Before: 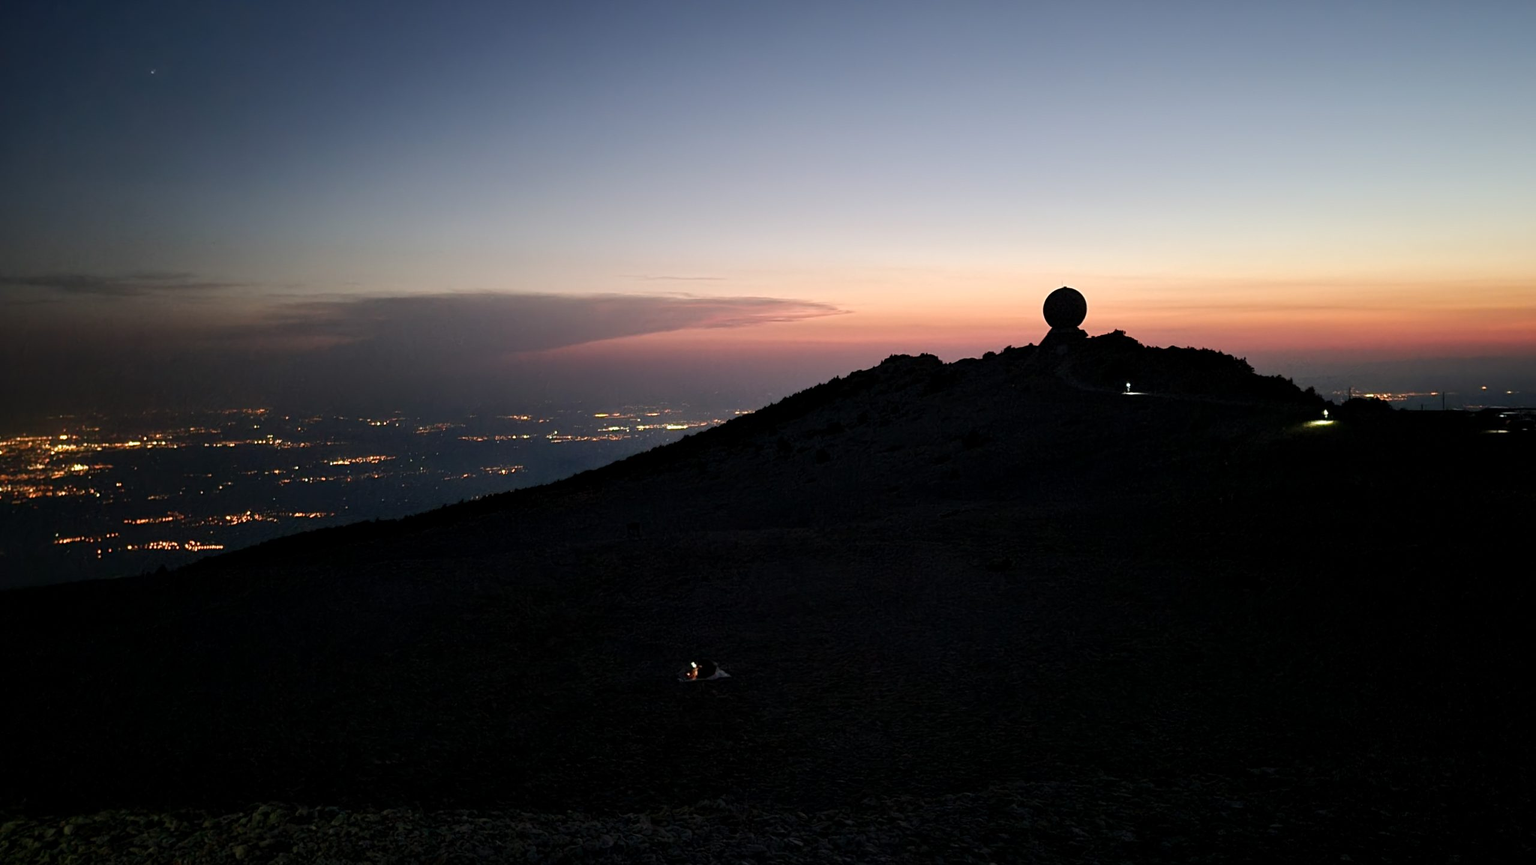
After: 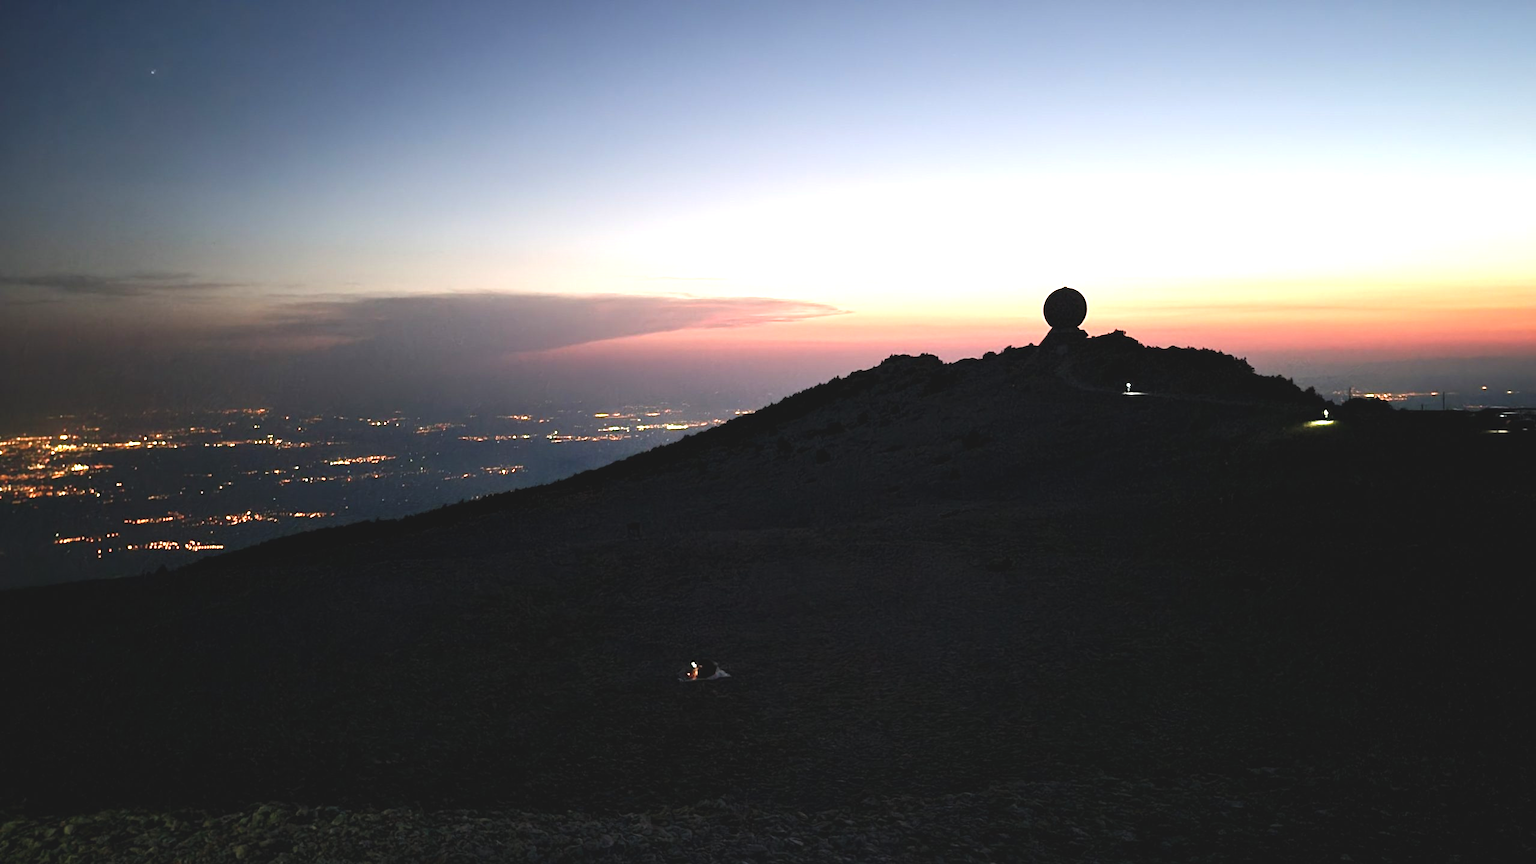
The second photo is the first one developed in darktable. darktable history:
exposure: black level correction -0.005, exposure 1.006 EV, compensate highlight preservation false
